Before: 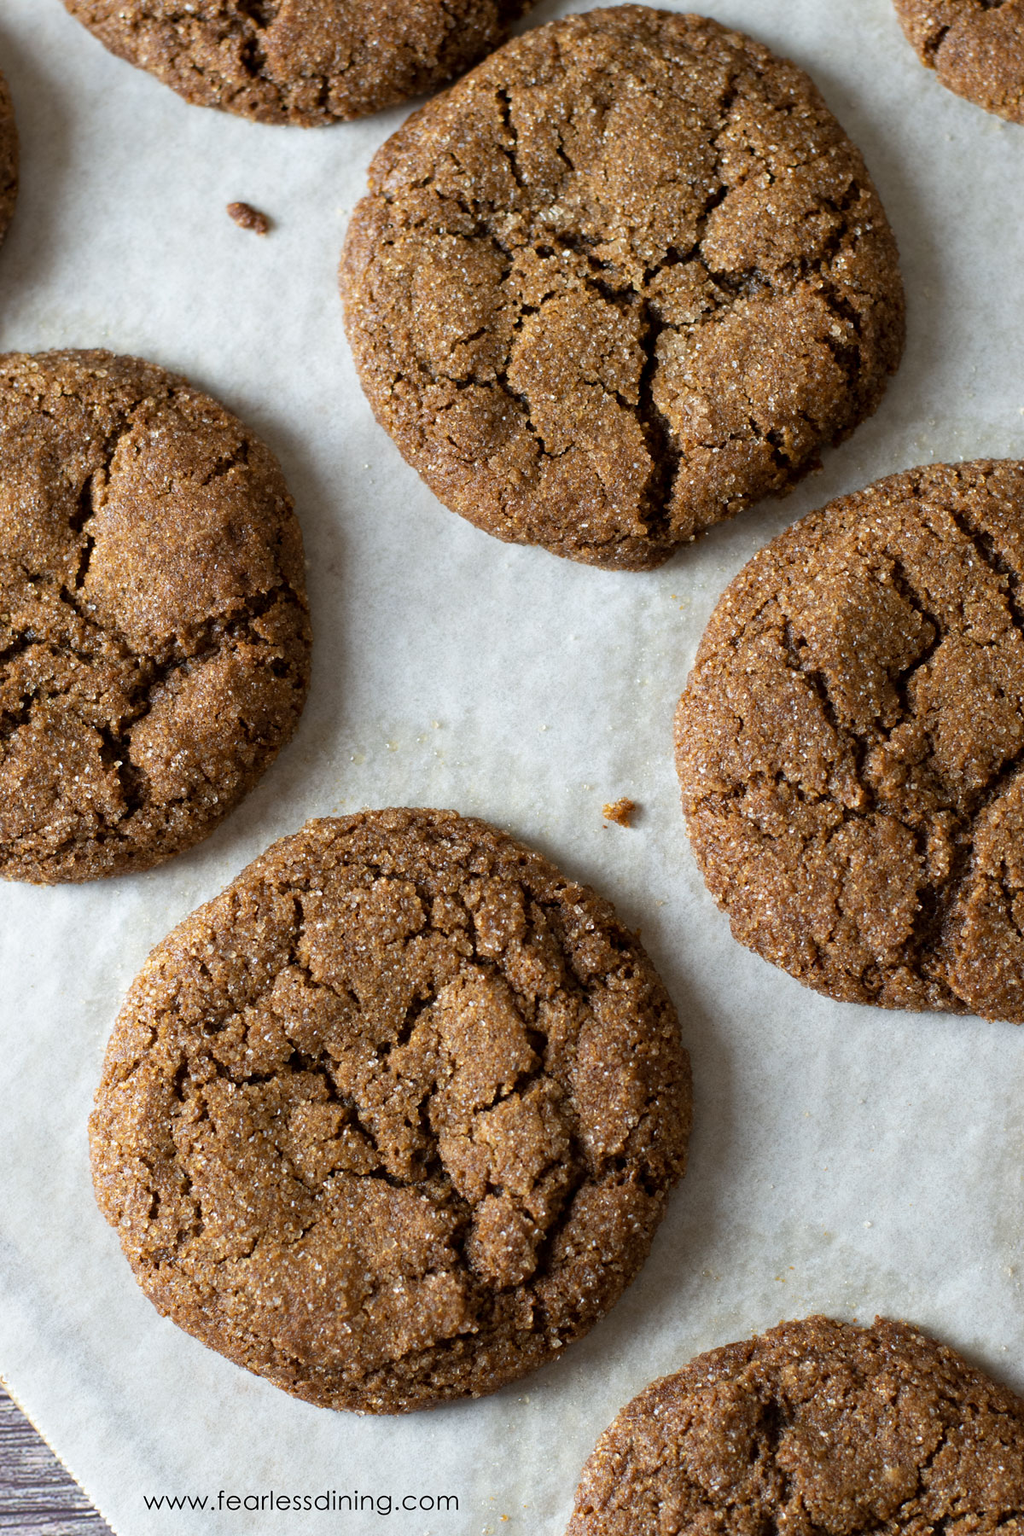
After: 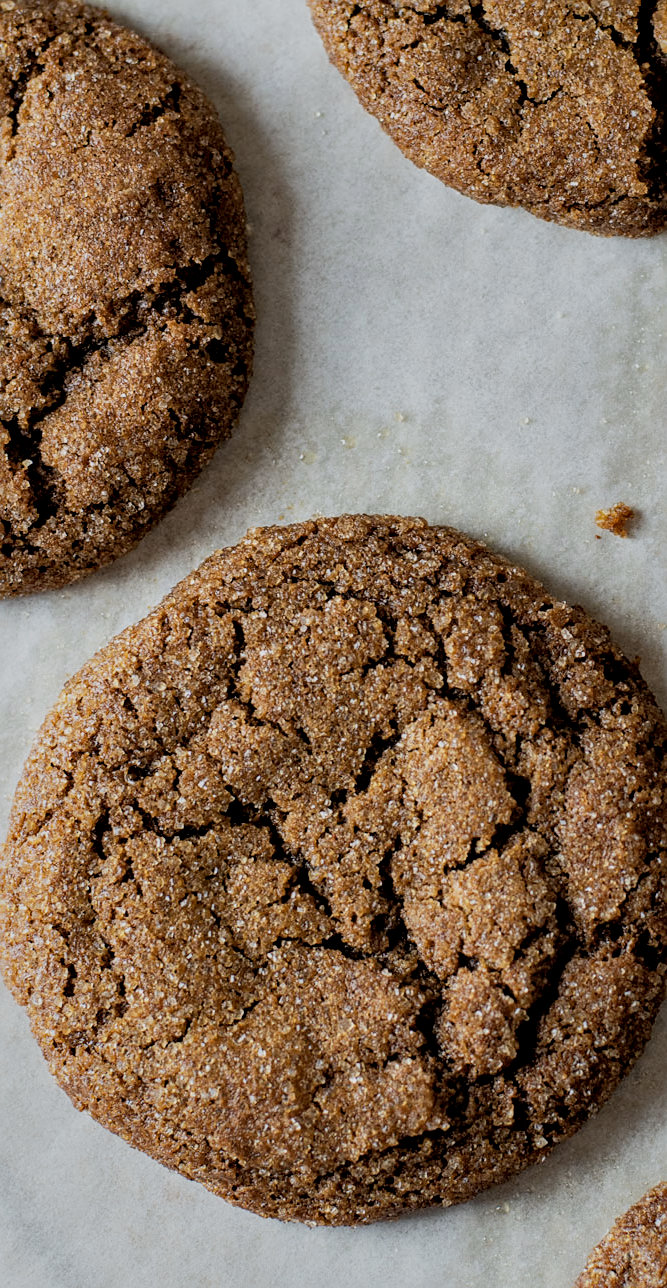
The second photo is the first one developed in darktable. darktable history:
filmic rgb: black relative exposure -7.65 EV, white relative exposure 4.56 EV, hardness 3.61, contrast 1.057
crop: left 9.291%, top 24.045%, right 35.096%, bottom 4.369%
sharpen: on, module defaults
shadows and highlights: on, module defaults
local contrast: detail 130%
